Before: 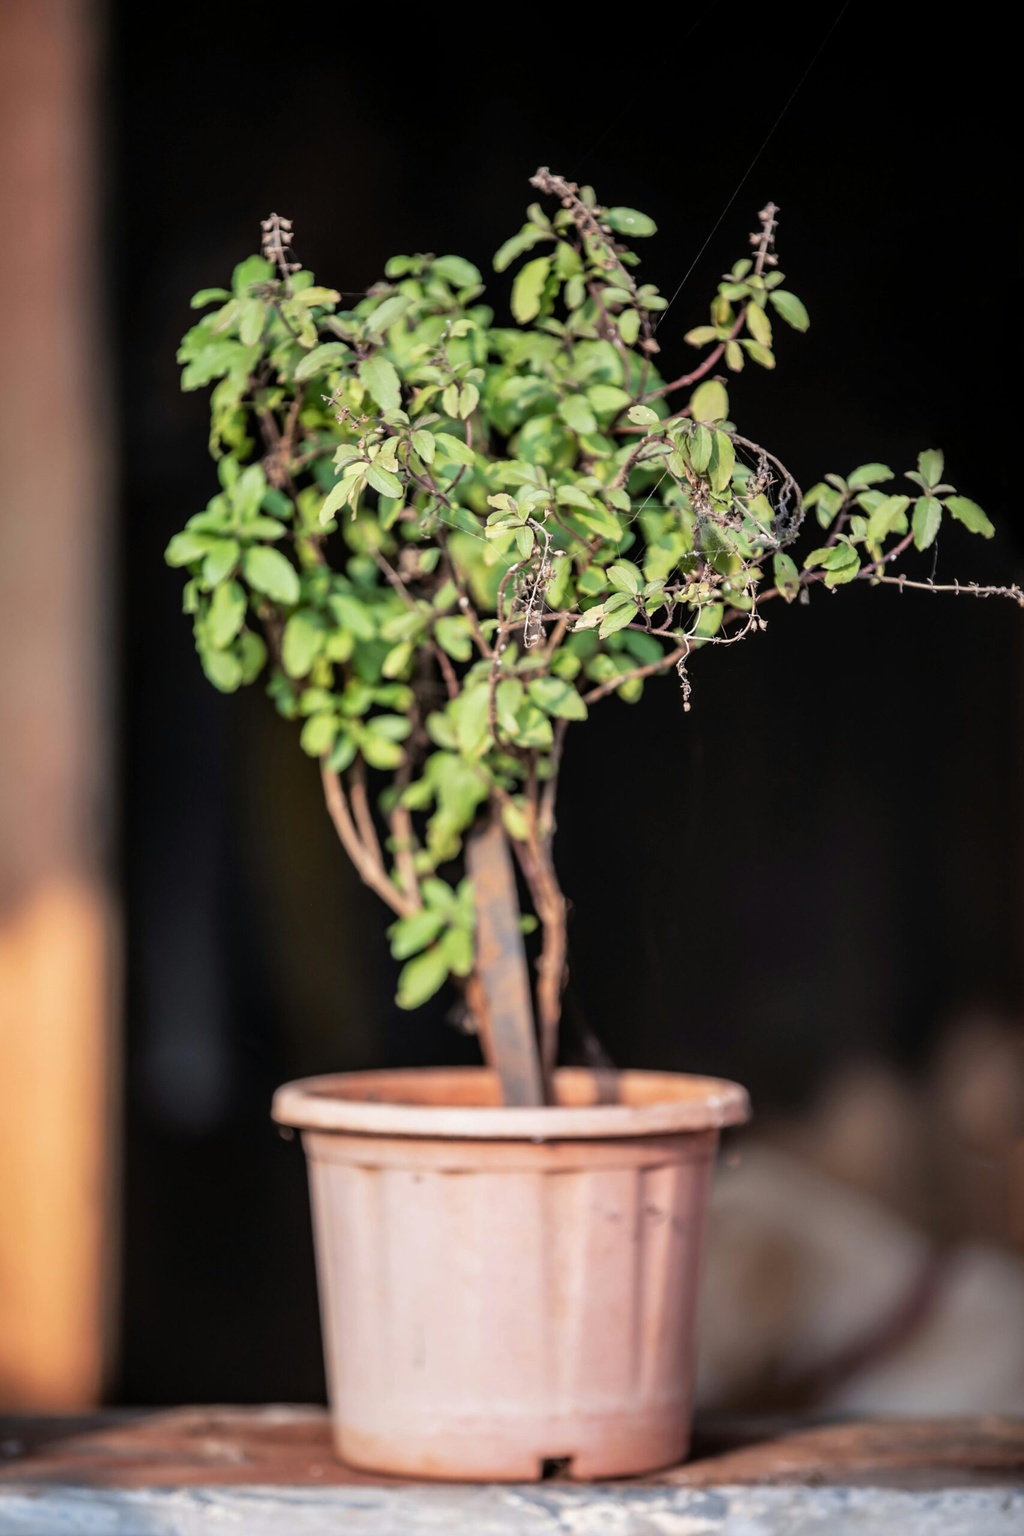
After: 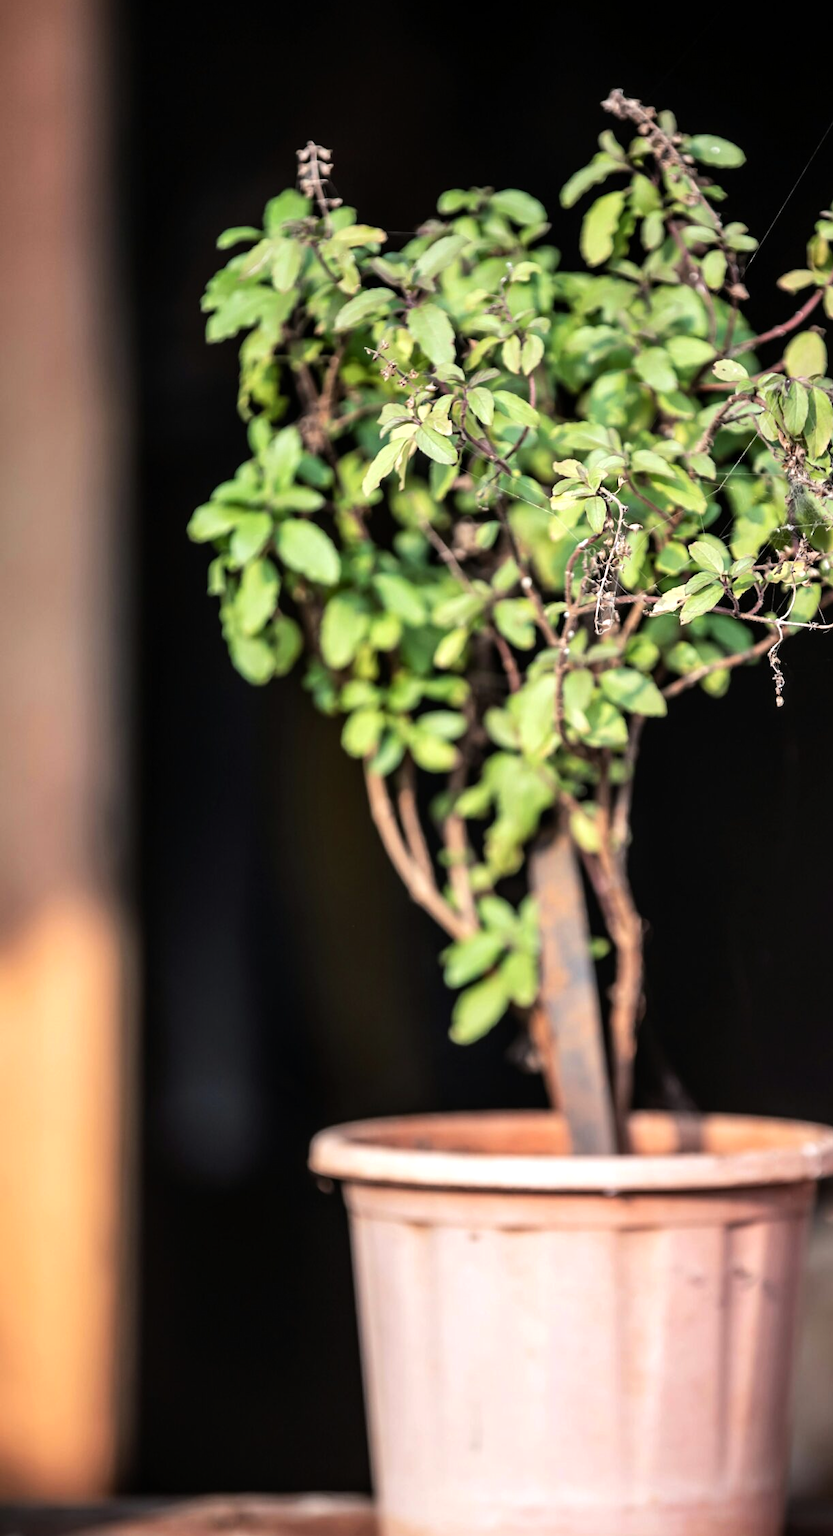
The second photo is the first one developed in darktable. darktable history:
crop: top 5.803%, right 27.864%, bottom 5.804%
tone equalizer: -8 EV -0.417 EV, -7 EV -0.389 EV, -6 EV -0.333 EV, -5 EV -0.222 EV, -3 EV 0.222 EV, -2 EV 0.333 EV, -1 EV 0.389 EV, +0 EV 0.417 EV, edges refinement/feathering 500, mask exposure compensation -1.57 EV, preserve details no
